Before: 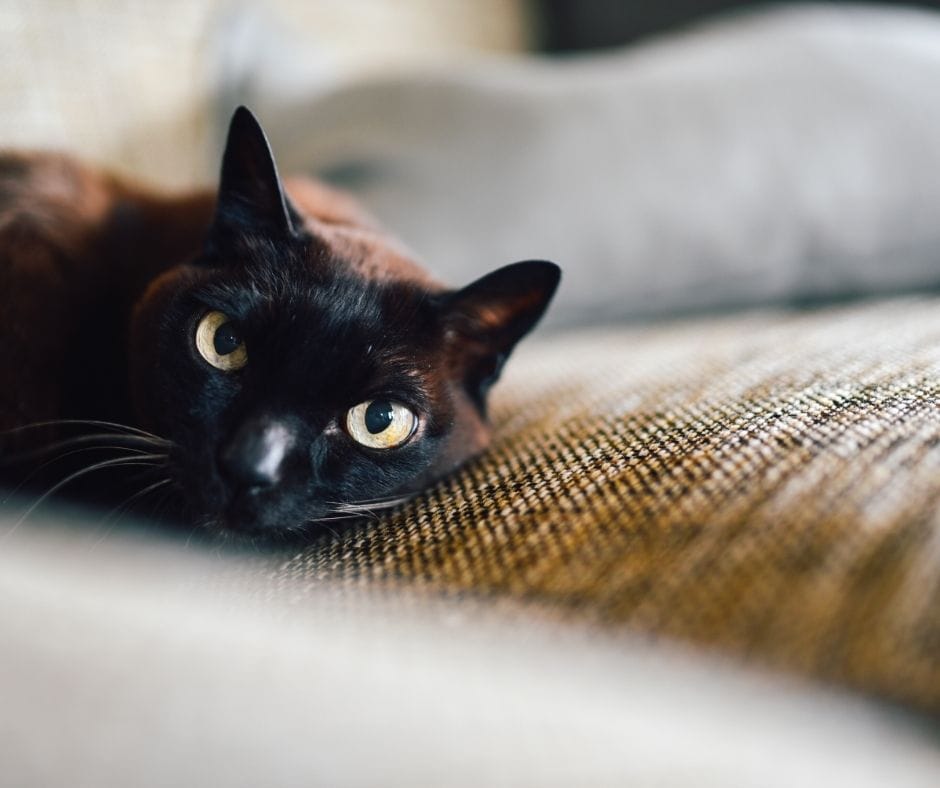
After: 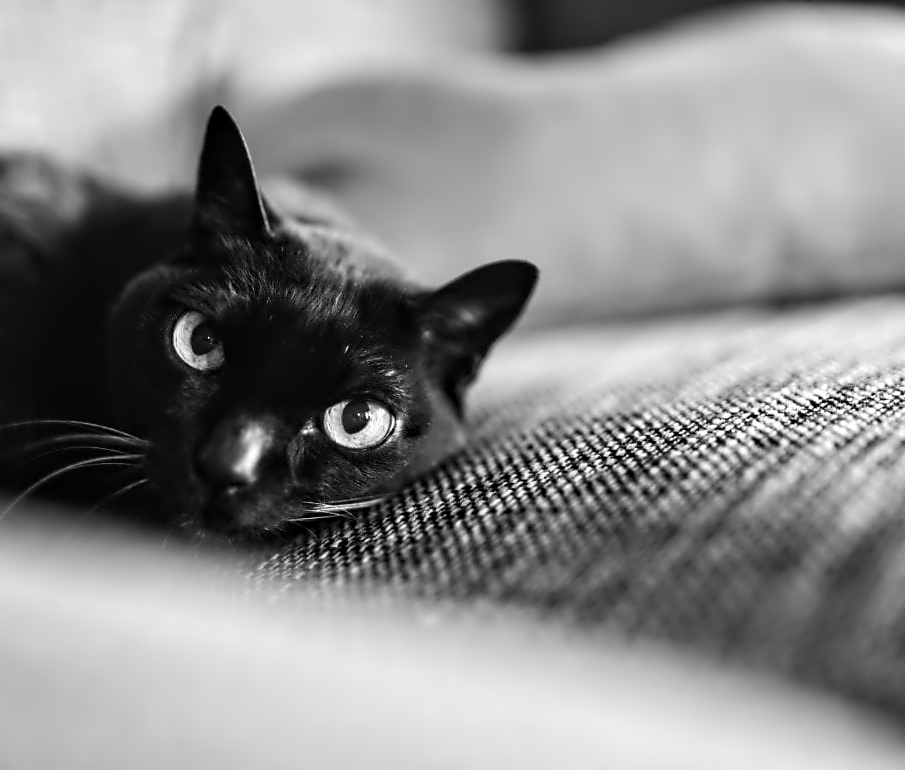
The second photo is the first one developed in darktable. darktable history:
crop and rotate: left 2.536%, right 1.107%, bottom 2.246%
contrast equalizer: octaves 7, y [[0.5, 0.542, 0.583, 0.625, 0.667, 0.708], [0.5 ×6], [0.5 ×6], [0, 0.033, 0.067, 0.1, 0.133, 0.167], [0, 0.05, 0.1, 0.15, 0.2, 0.25]]
monochrome: a 0, b 0, size 0.5, highlights 0.57
